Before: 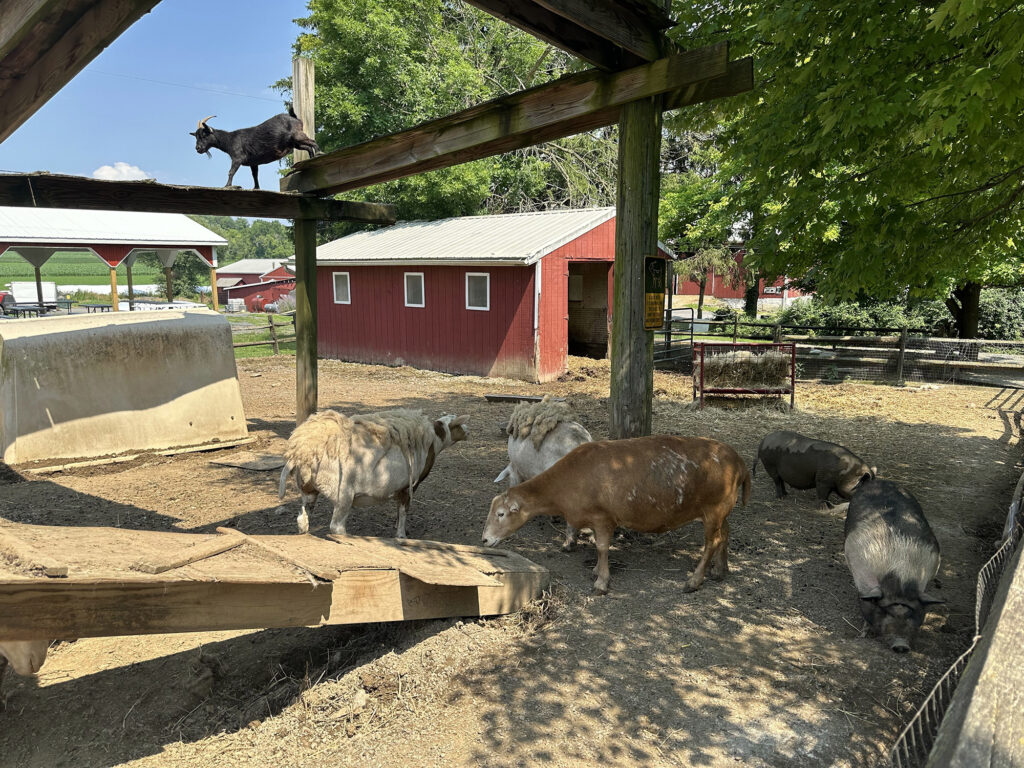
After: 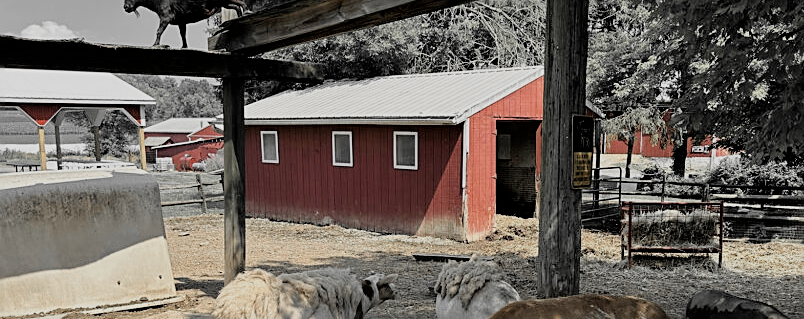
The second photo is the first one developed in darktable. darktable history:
sharpen: on, module defaults
color zones: curves: ch0 [(0, 0.447) (0.184, 0.543) (0.323, 0.476) (0.429, 0.445) (0.571, 0.443) (0.714, 0.451) (0.857, 0.452) (1, 0.447)]; ch1 [(0, 0.464) (0.176, 0.46) (0.287, 0.177) (0.429, 0.002) (0.571, 0) (0.714, 0) (0.857, 0) (1, 0.464)], mix 20%
filmic rgb: black relative exposure -4.88 EV, hardness 2.82
crop: left 7.036%, top 18.398%, right 14.379%, bottom 40.043%
